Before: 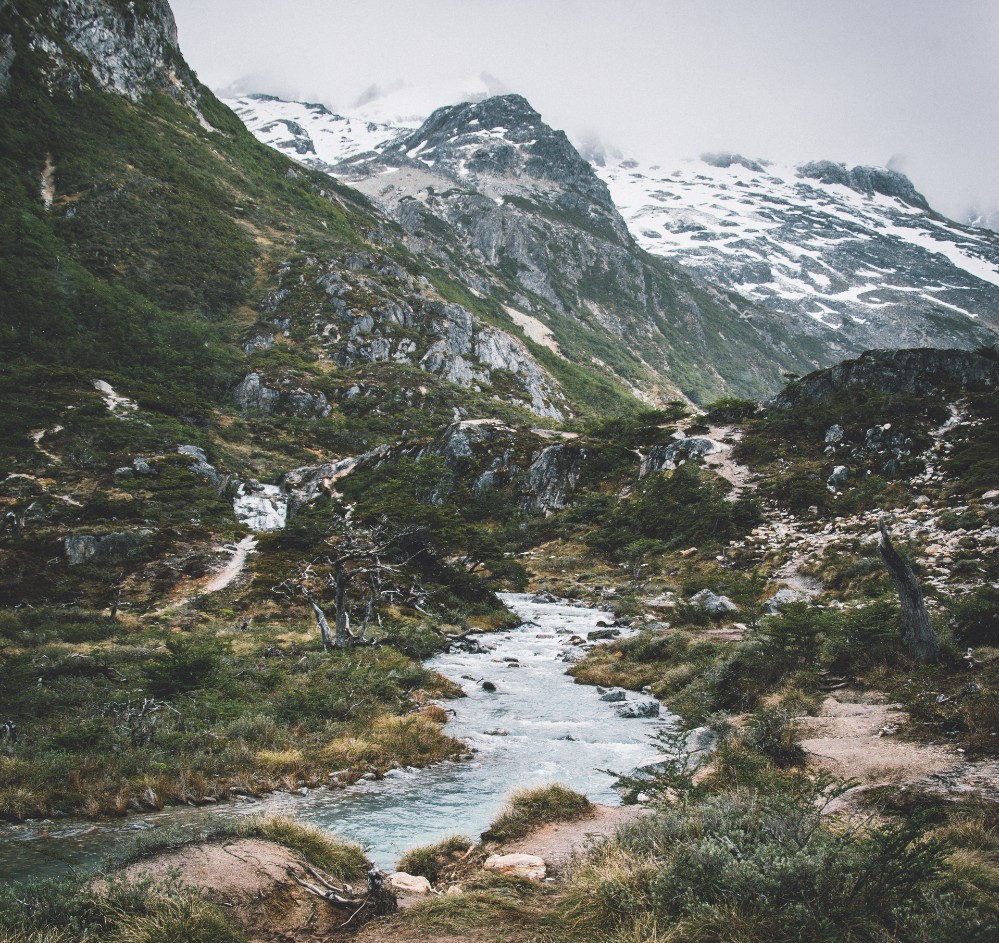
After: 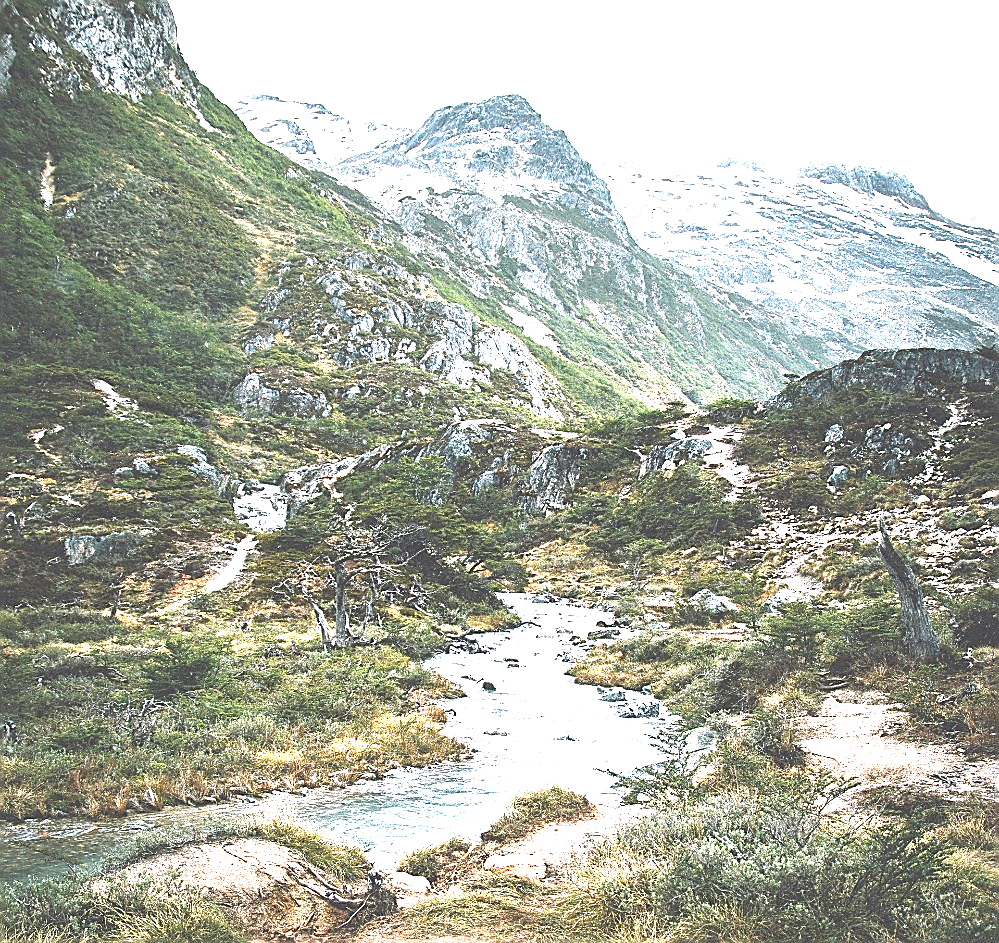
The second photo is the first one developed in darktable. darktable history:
sharpen: radius 1.4, amount 1.25, threshold 0.7
exposure: black level correction 0.001, exposure 2 EV, compensate highlight preservation false
